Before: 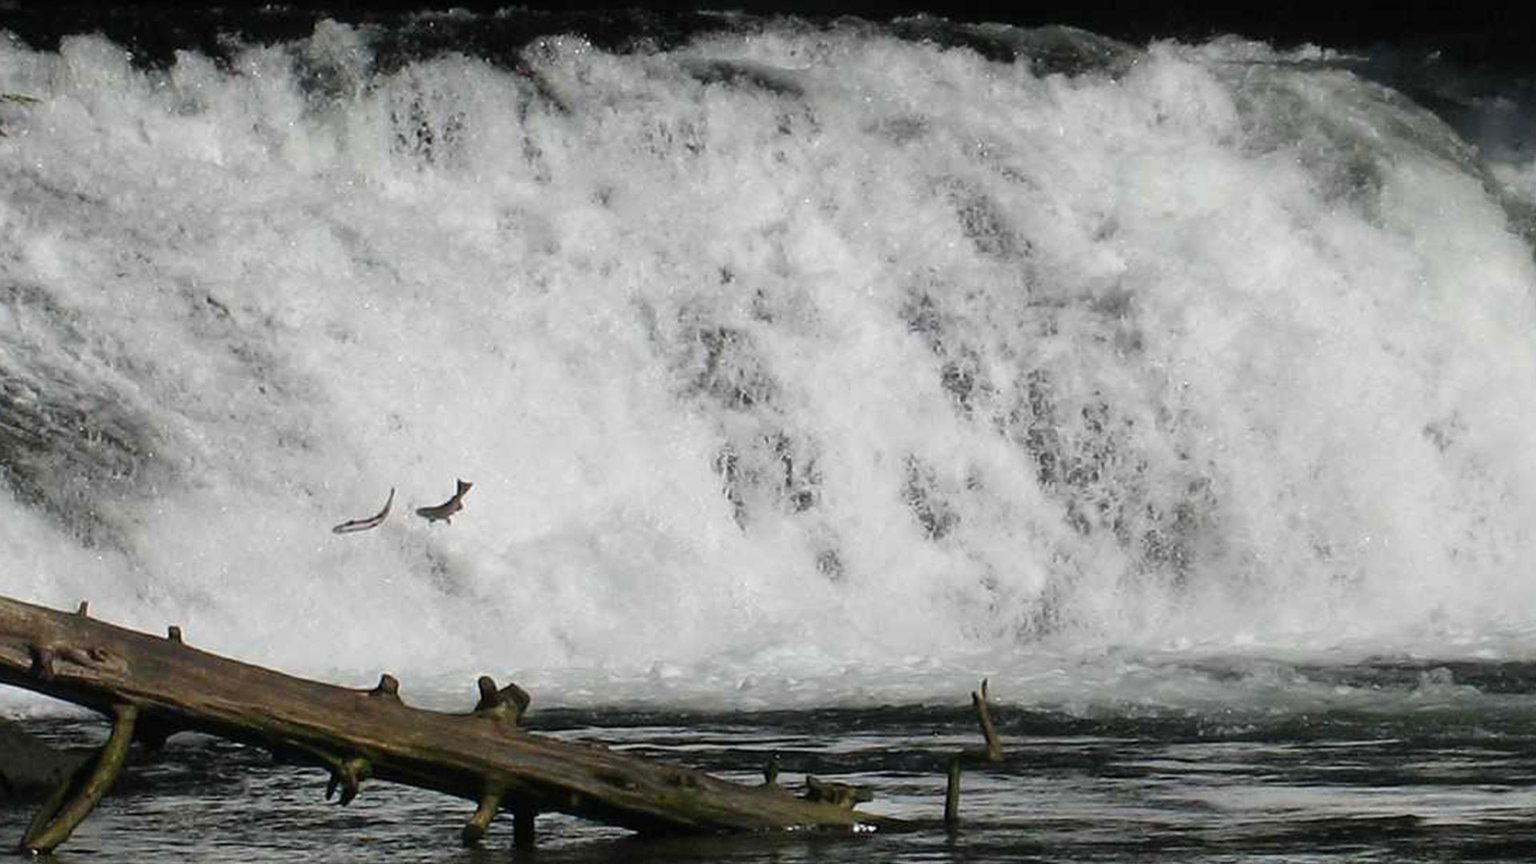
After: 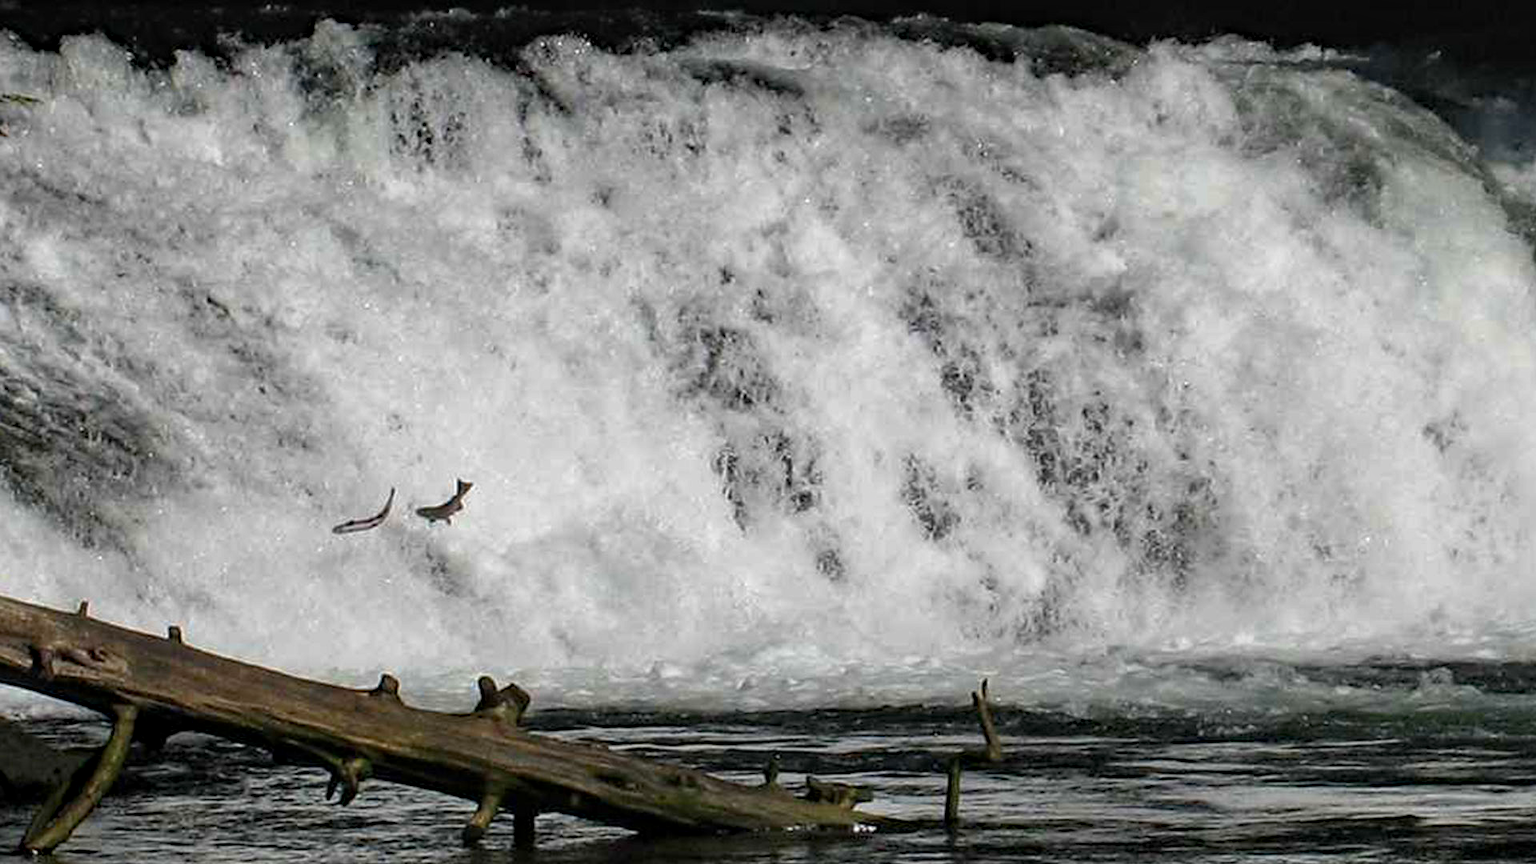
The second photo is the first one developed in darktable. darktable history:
haze removal: strength 0.283, distance 0.248, compatibility mode true, adaptive false
local contrast: on, module defaults
